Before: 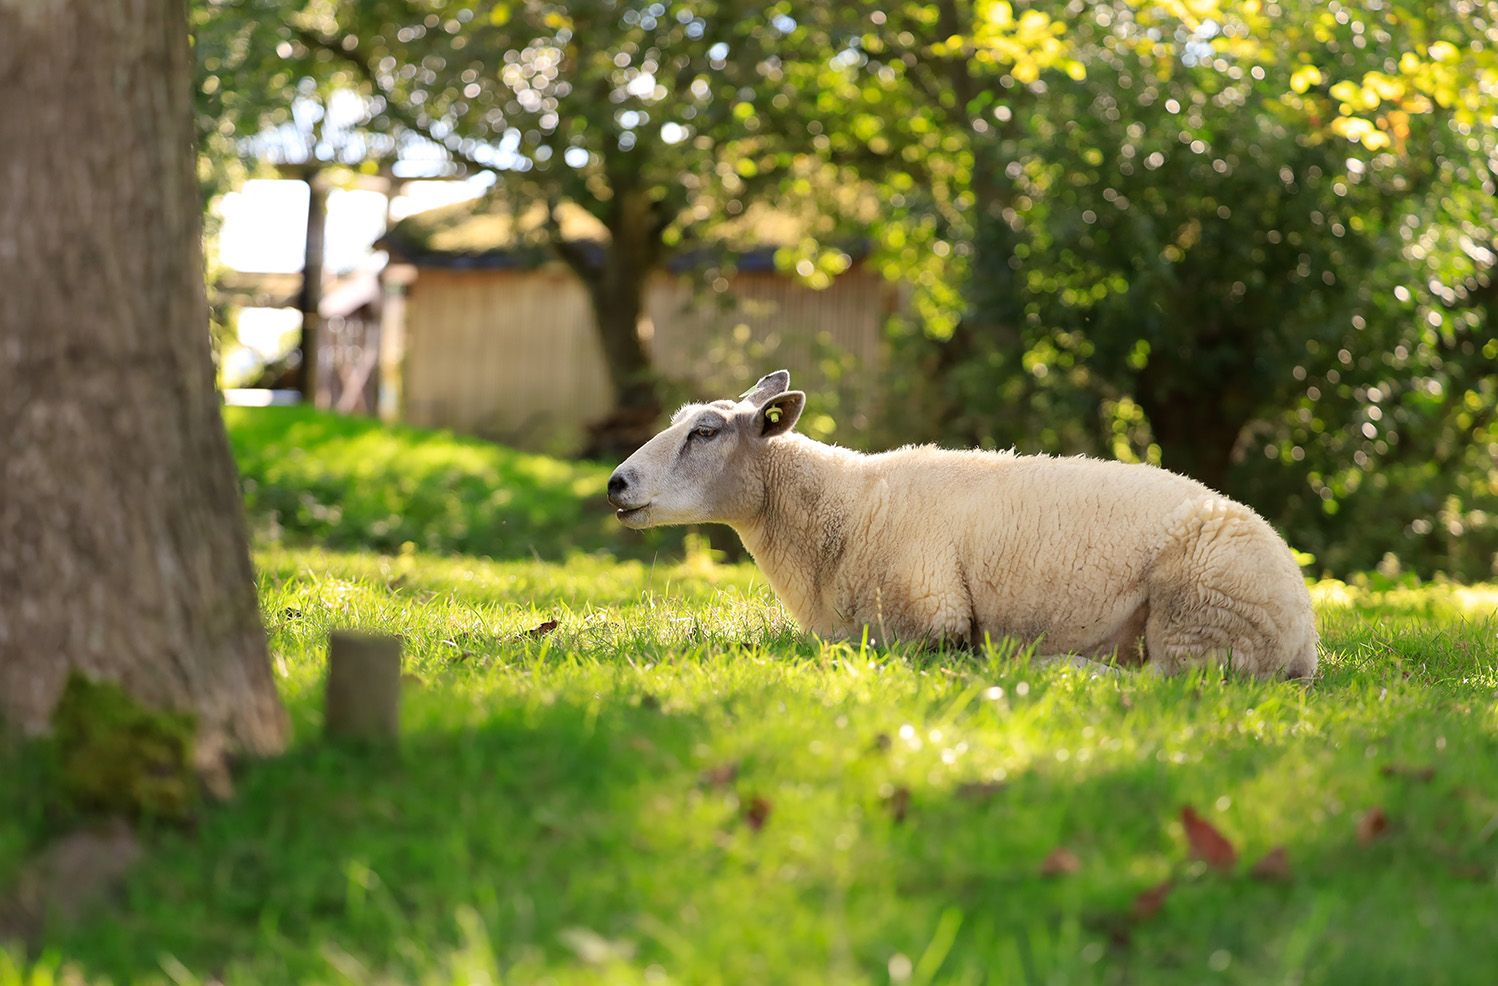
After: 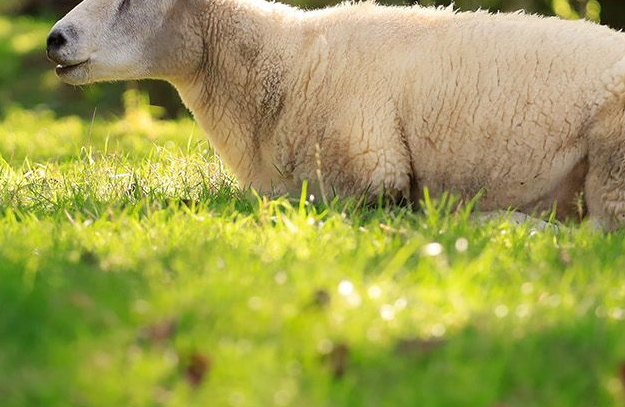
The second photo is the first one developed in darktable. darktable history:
crop: left 37.507%, top 45.114%, right 20.709%, bottom 13.585%
